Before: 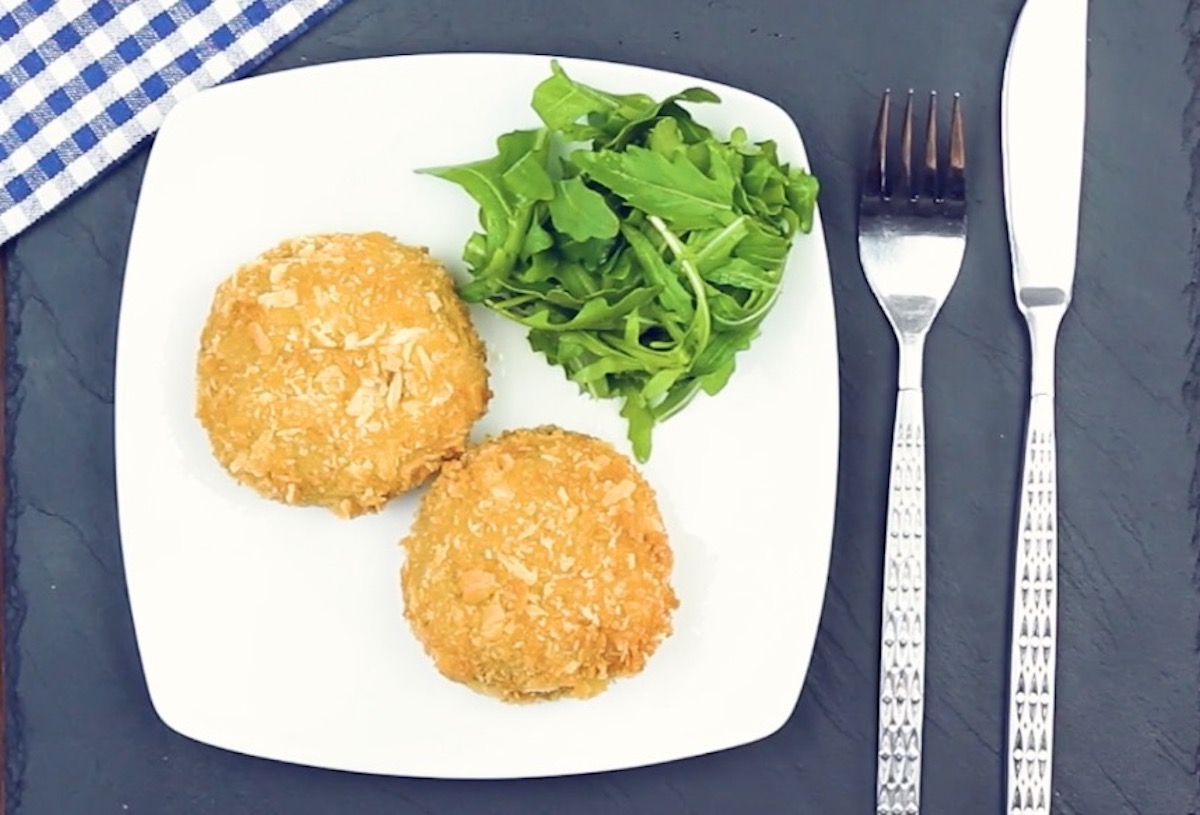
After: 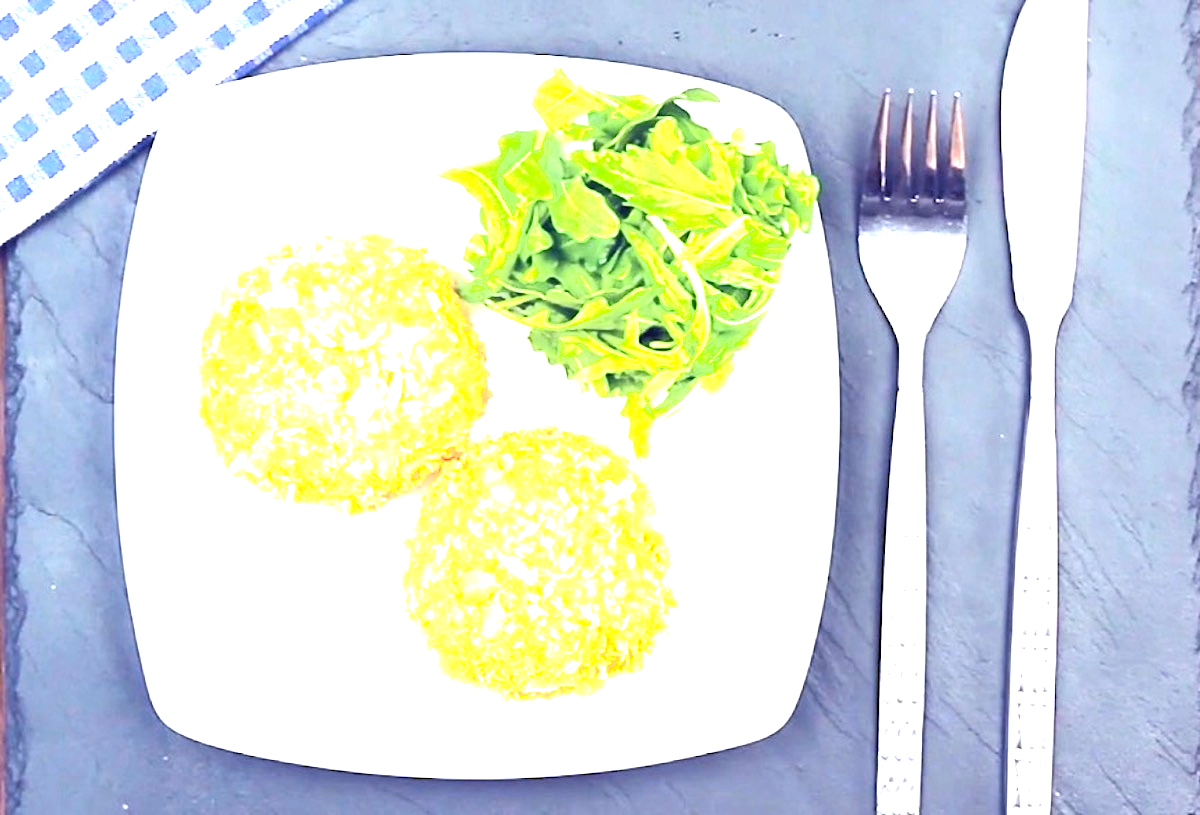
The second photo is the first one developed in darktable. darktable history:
shadows and highlights: shadows 0, highlights 40
levels: levels [0.073, 0.497, 0.972]
exposure: black level correction 0, exposure 1.9 EV, compensate highlight preservation false
